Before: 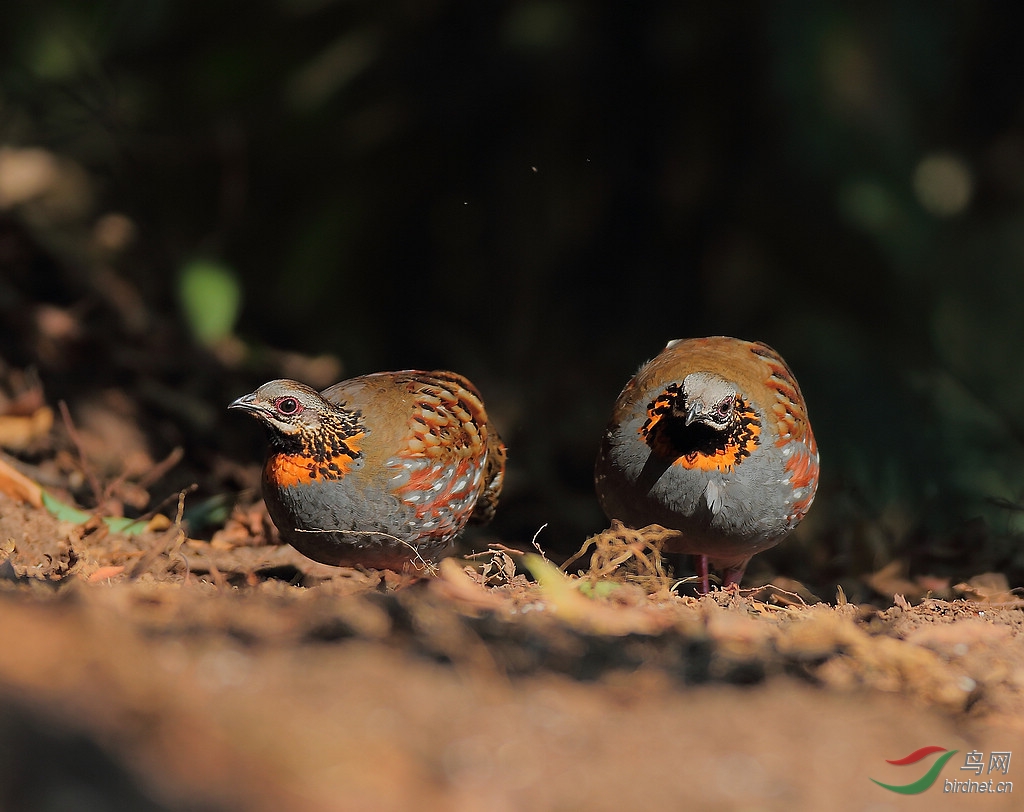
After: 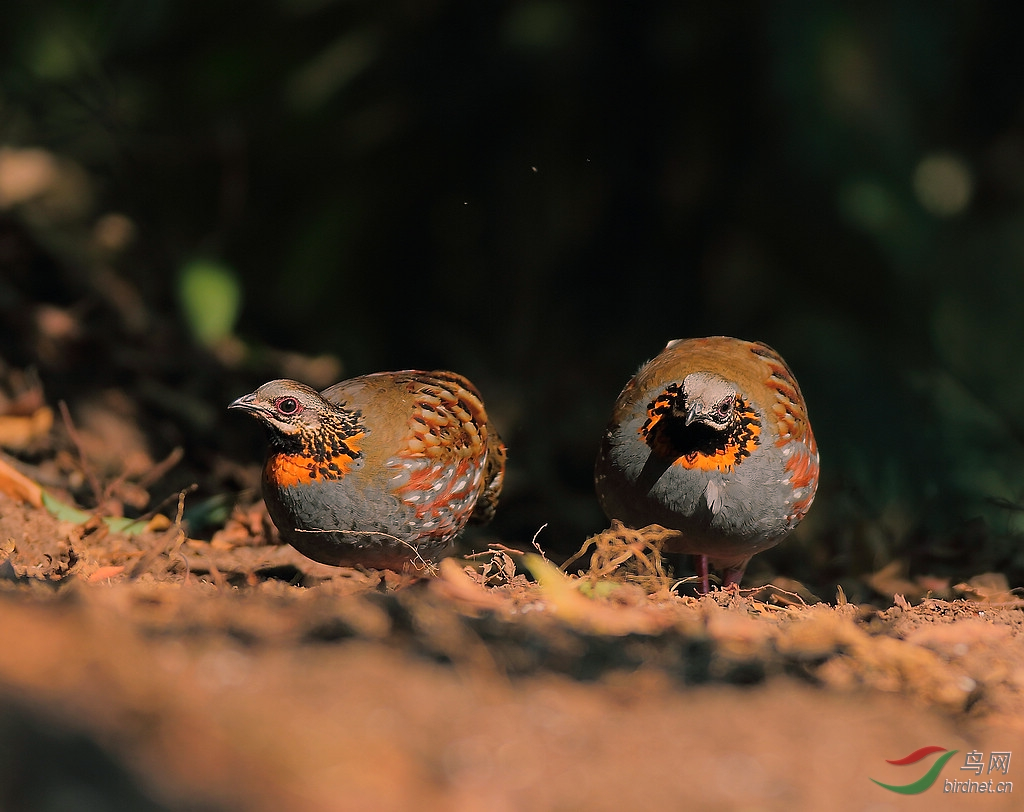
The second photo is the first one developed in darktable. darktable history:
color balance rgb: shadows lift › luminance -7.558%, shadows lift › chroma 2.099%, shadows lift › hue 163.85°, highlights gain › chroma 4.607%, highlights gain › hue 34.3°, perceptual saturation grading › global saturation 0.01%, global vibrance 14.717%
